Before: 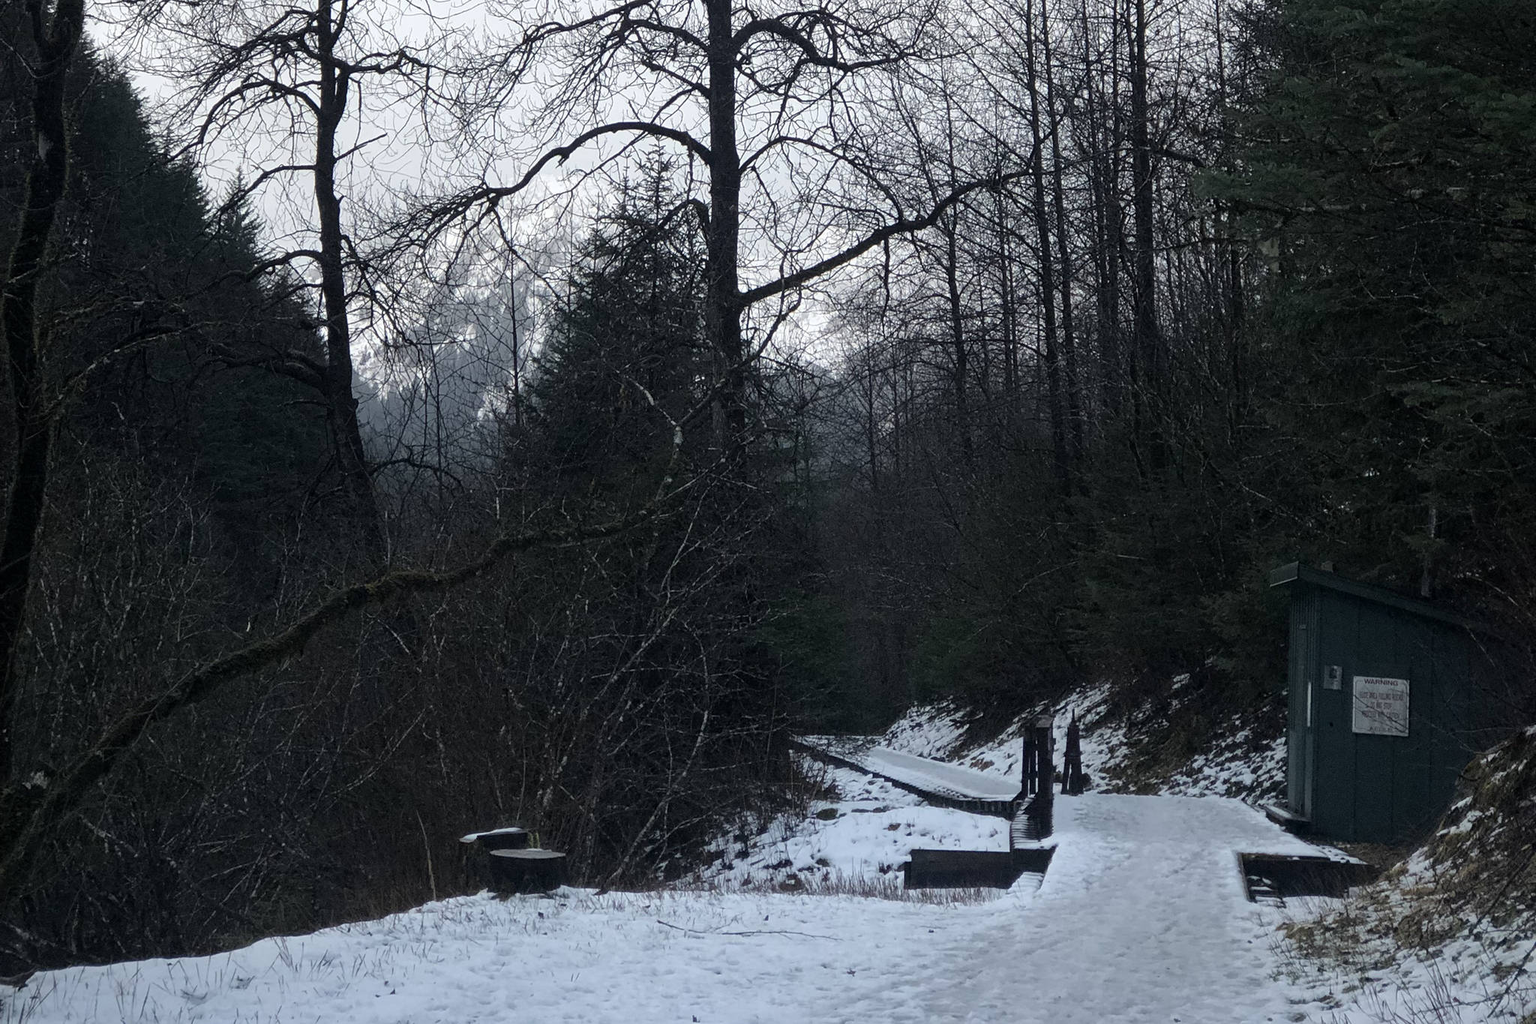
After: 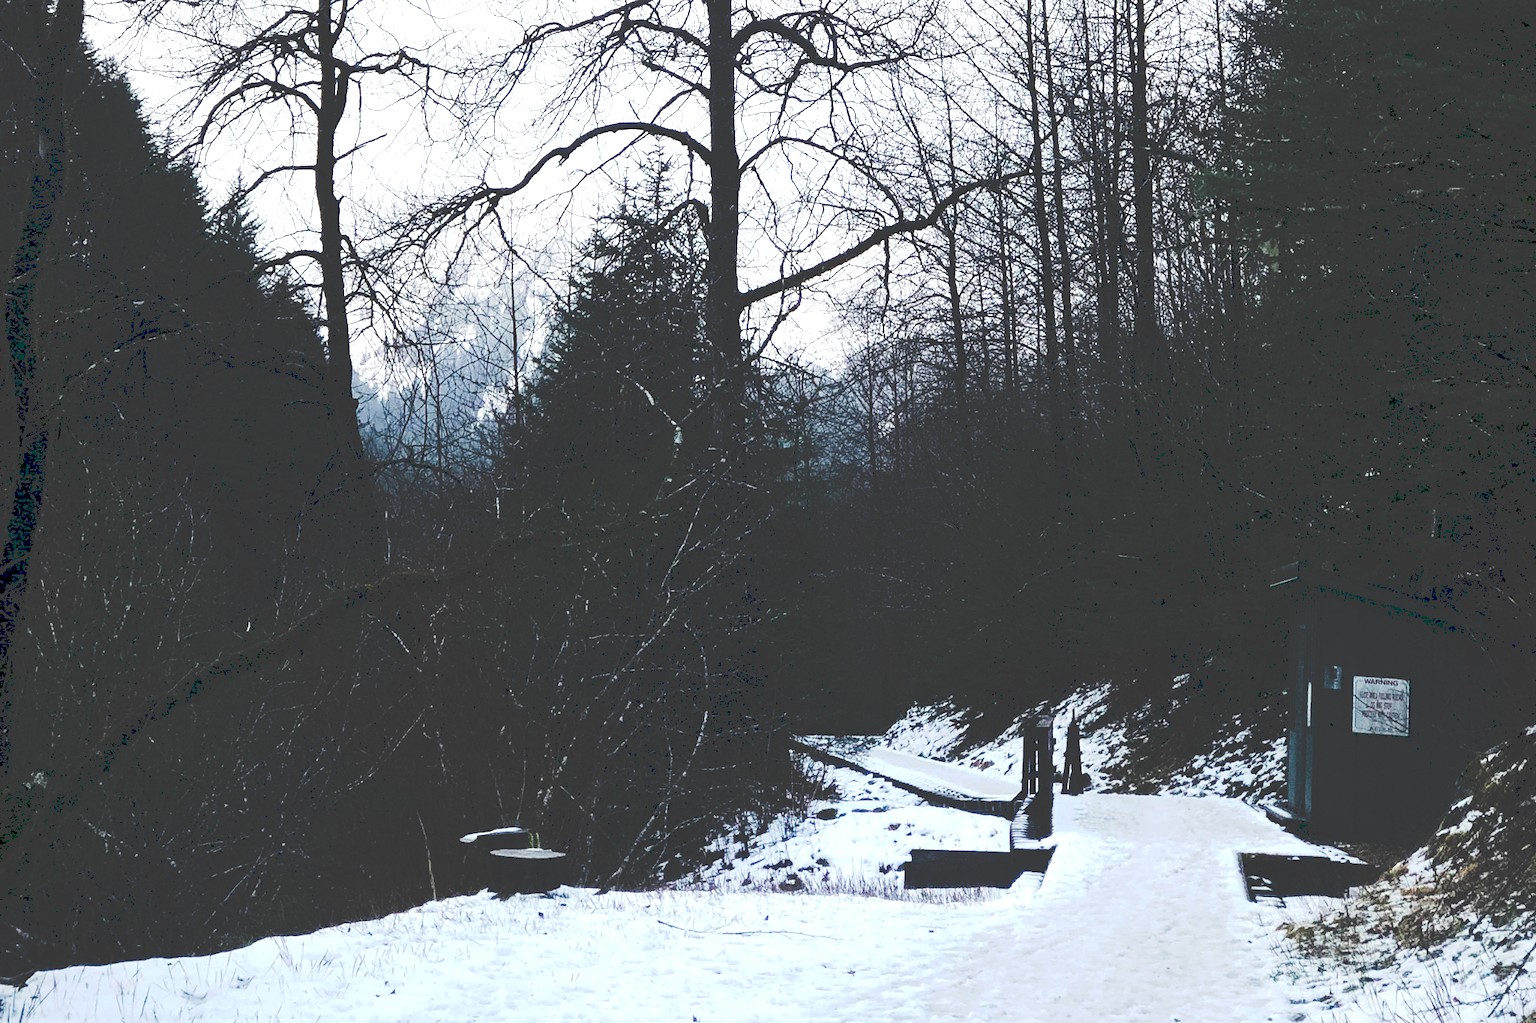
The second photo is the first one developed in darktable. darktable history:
exposure: black level correction 0.001, exposure 1 EV, compensate highlight preservation false
tone curve: curves: ch0 [(0, 0) (0.003, 0.231) (0.011, 0.231) (0.025, 0.231) (0.044, 0.231) (0.069, 0.231) (0.1, 0.234) (0.136, 0.239) (0.177, 0.243) (0.224, 0.247) (0.277, 0.265) (0.335, 0.311) (0.399, 0.389) (0.468, 0.507) (0.543, 0.634) (0.623, 0.74) (0.709, 0.83) (0.801, 0.889) (0.898, 0.93) (1, 1)], preserve colors none
